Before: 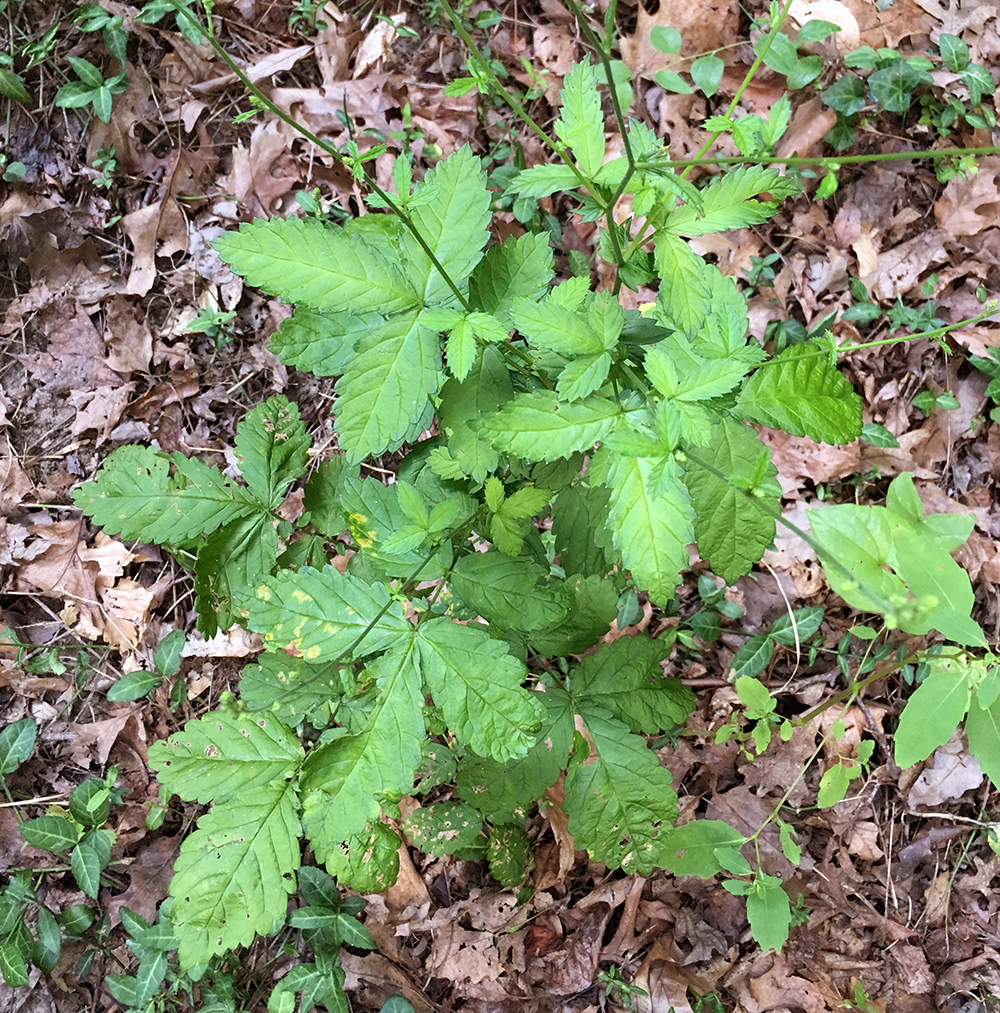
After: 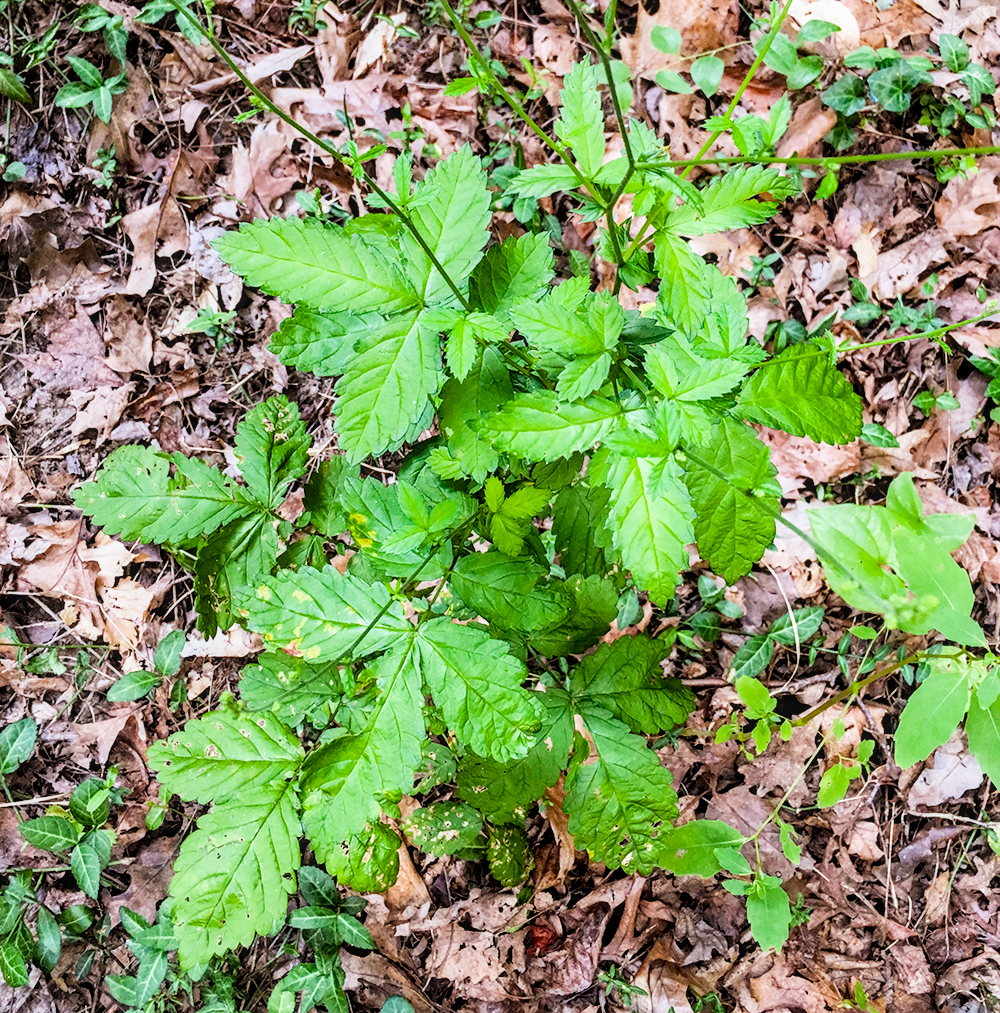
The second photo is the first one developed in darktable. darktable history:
local contrast: on, module defaults
exposure: black level correction 0, exposure 0.696 EV, compensate highlight preservation false
color balance rgb: global offset › luminance 0.507%, perceptual saturation grading › global saturation 25.497%, global vibrance 6.807%, saturation formula JzAzBz (2021)
filmic rgb: black relative exposure -5.12 EV, white relative exposure 3.96 EV, threshold 5.99 EV, hardness 2.87, contrast 1.3, highlights saturation mix -31.47%, enable highlight reconstruction true
